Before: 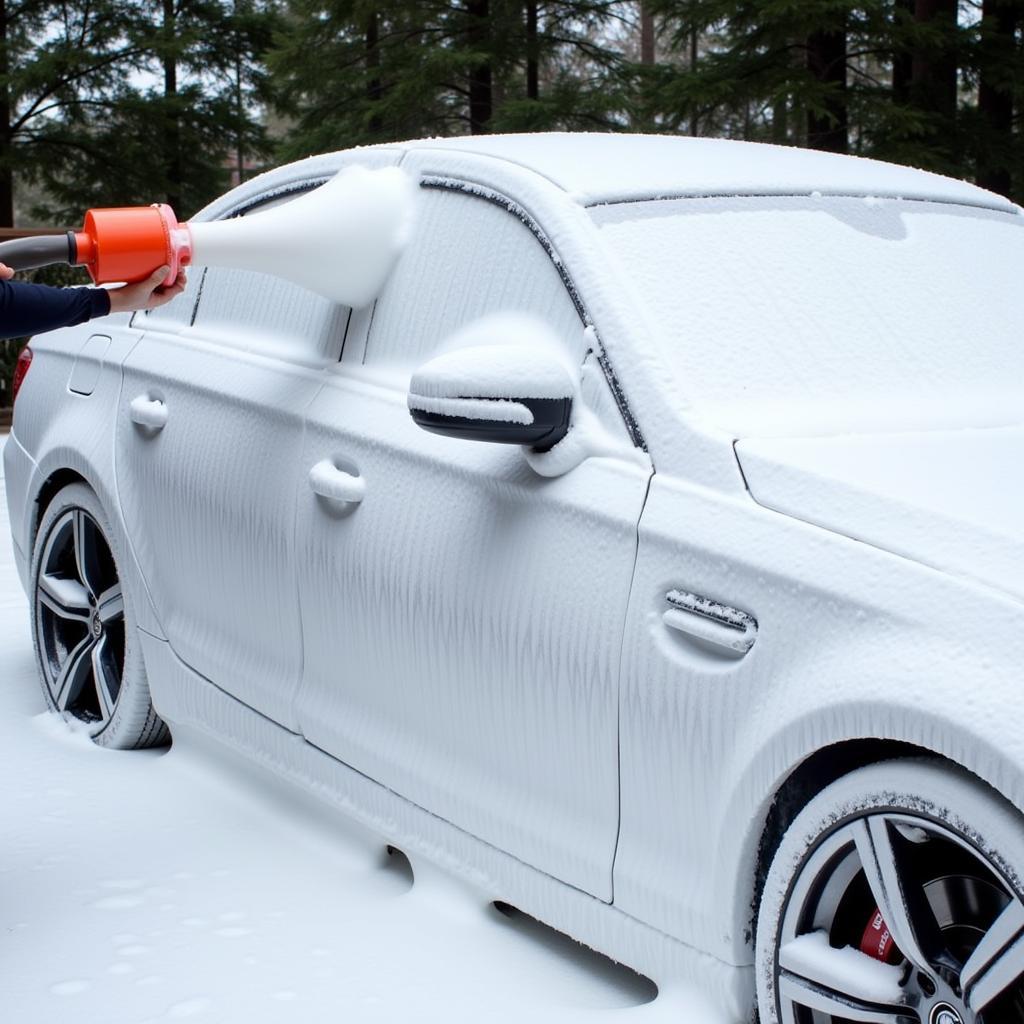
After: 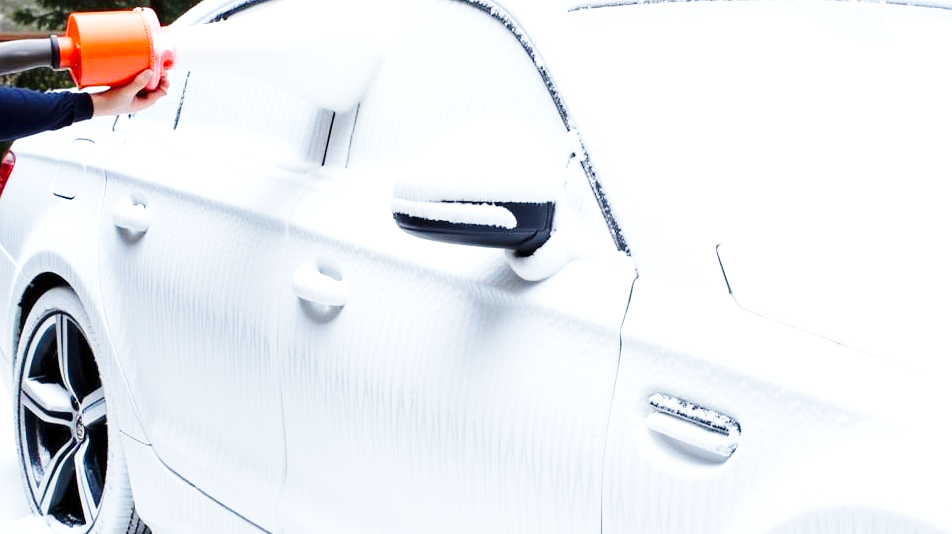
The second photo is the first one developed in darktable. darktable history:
crop: left 1.744%, top 19.225%, right 5.069%, bottom 28.357%
base curve: curves: ch0 [(0, 0) (0.028, 0.03) (0.121, 0.232) (0.46, 0.748) (0.859, 0.968) (1, 1)], preserve colors none
exposure: exposure 0.559 EV, compensate highlight preservation false
